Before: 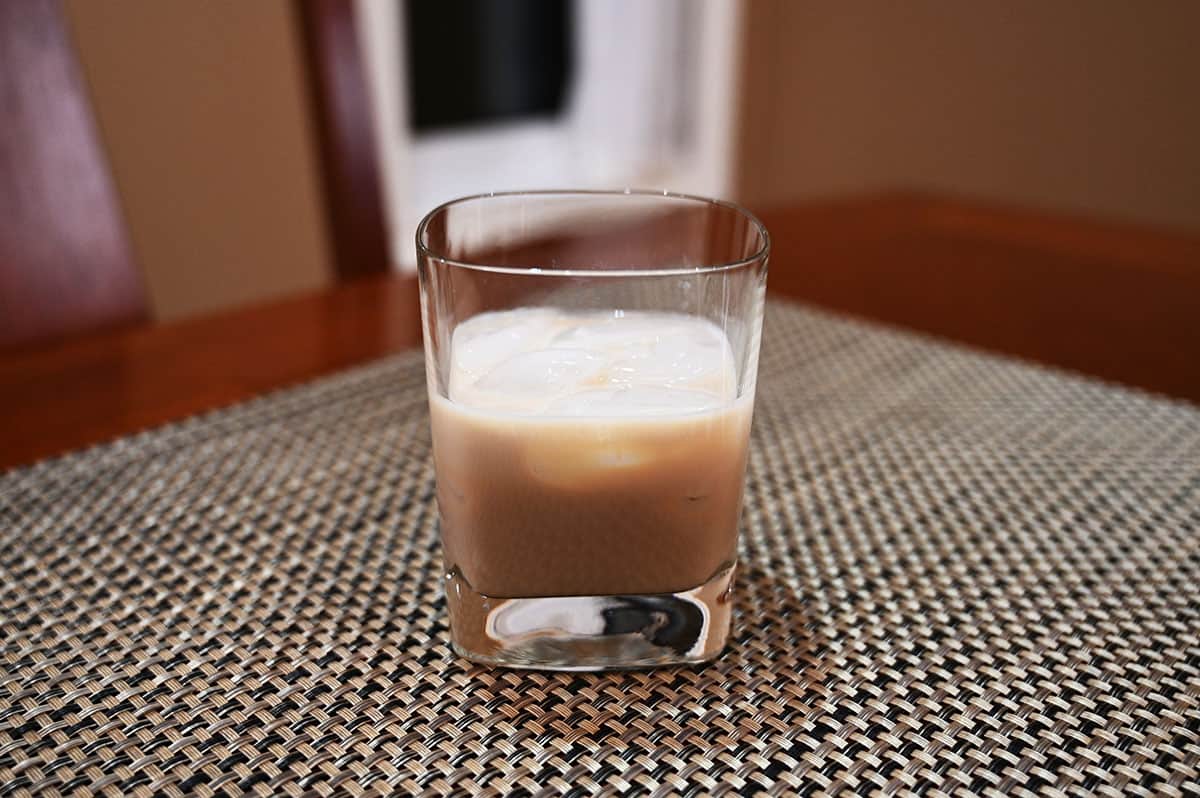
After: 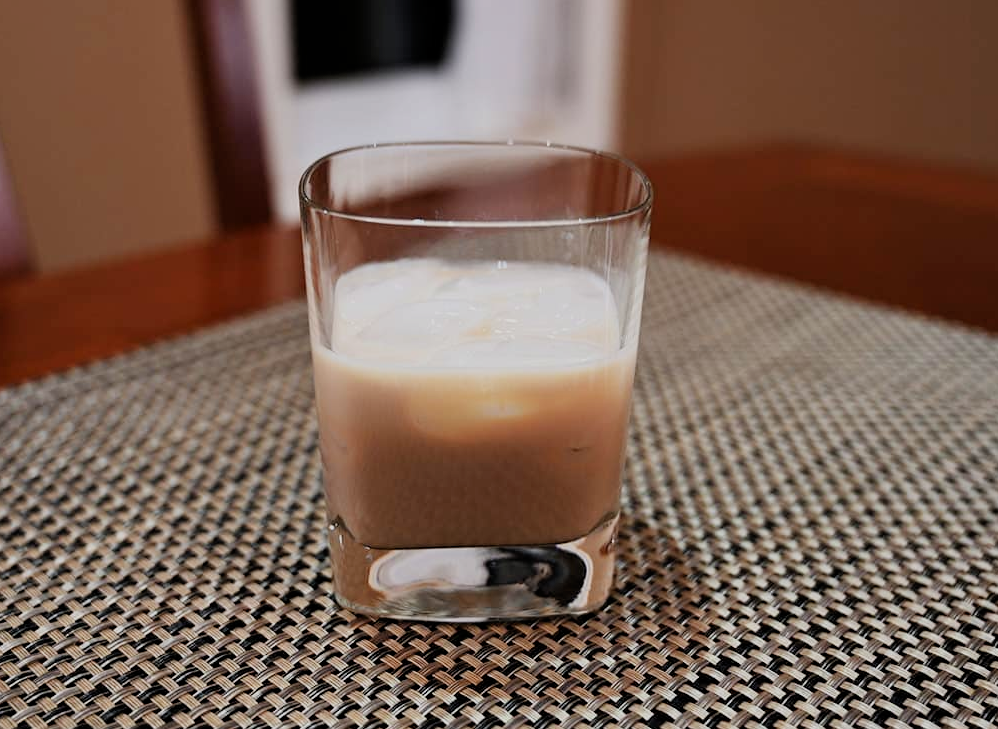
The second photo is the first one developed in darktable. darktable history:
crop: left 9.788%, top 6.226%, right 6.992%, bottom 2.358%
filmic rgb: middle gray luminance 18.39%, black relative exposure -9.03 EV, white relative exposure 3.75 EV, target black luminance 0%, hardness 4.89, latitude 67.54%, contrast 0.939, highlights saturation mix 19.75%, shadows ↔ highlights balance 22.02%
